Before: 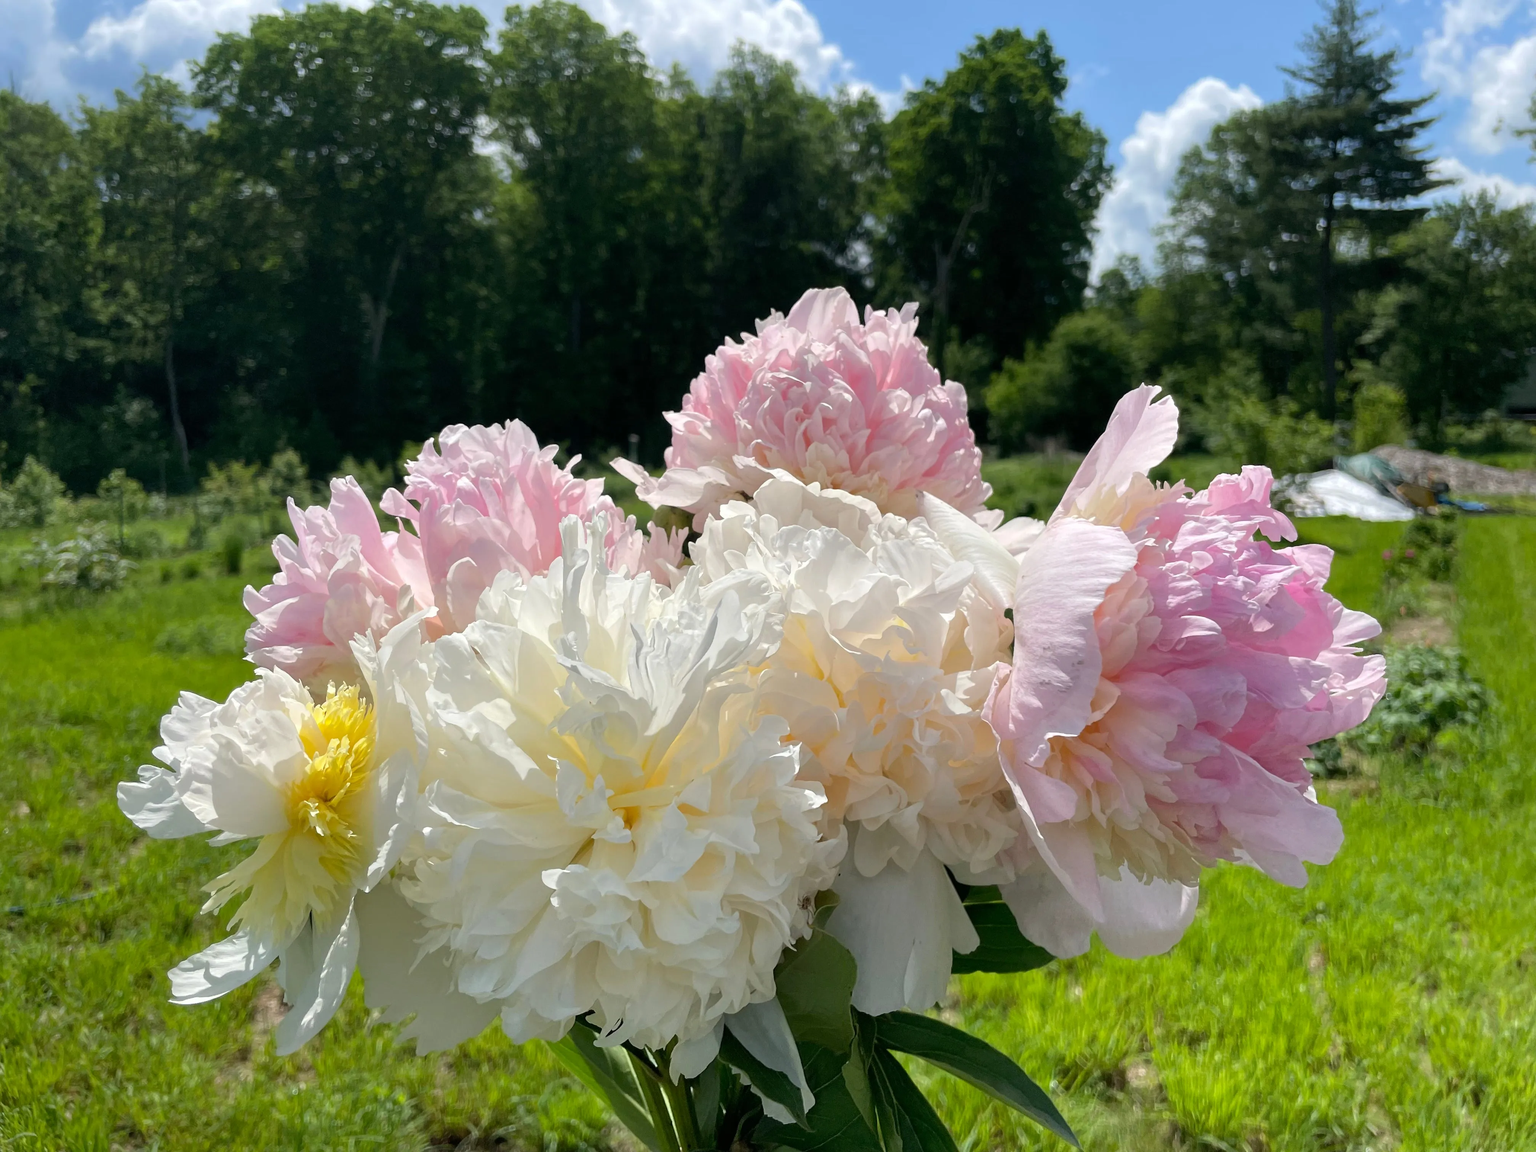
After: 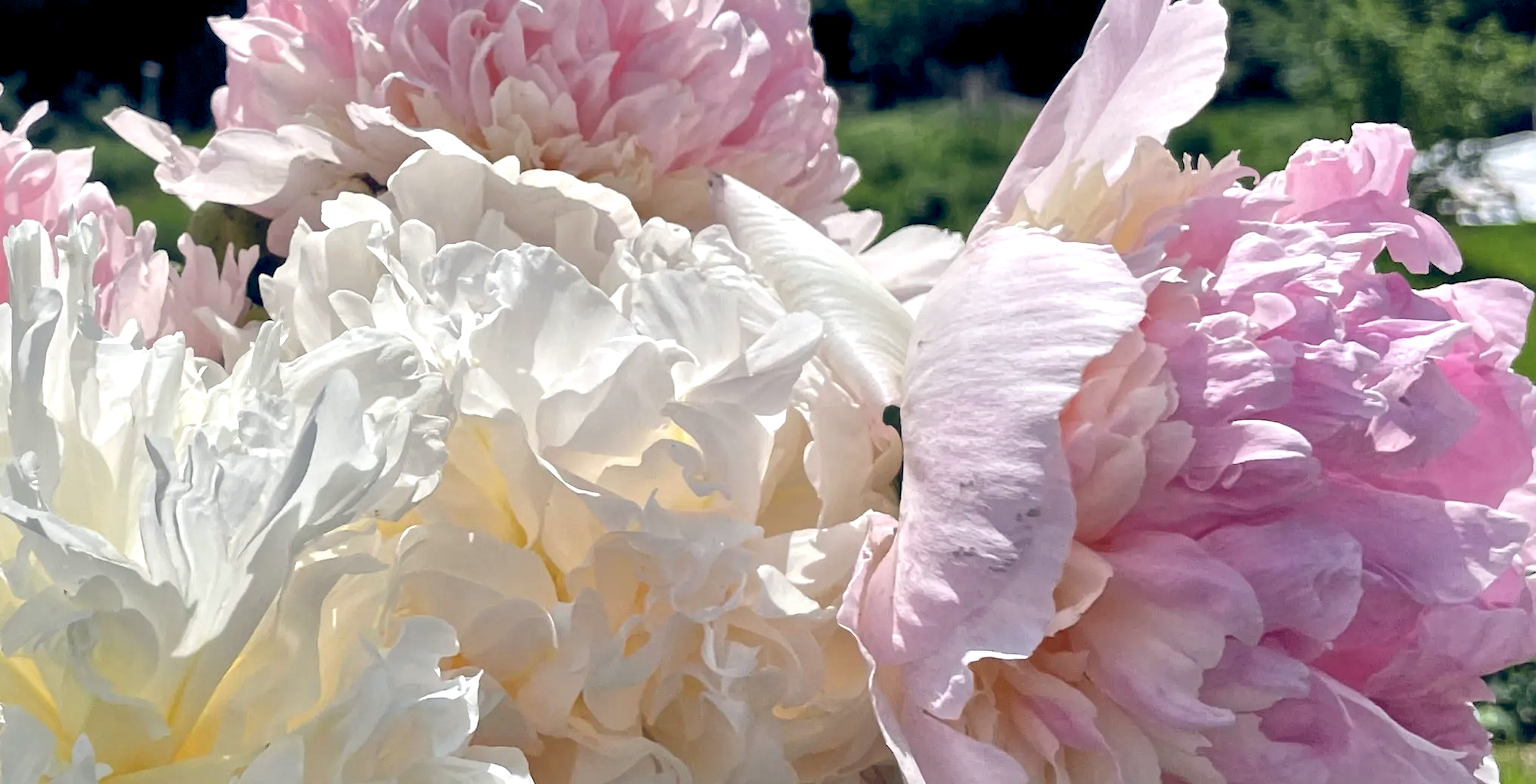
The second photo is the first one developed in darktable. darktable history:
levels: levels [0, 0.492, 0.984]
color balance rgb: global offset › luminance -0.292%, global offset › chroma 0.304%, global offset › hue 258.33°, perceptual saturation grading › global saturation 0.433%
local contrast: mode bilateral grid, contrast 26, coarseness 60, detail 151%, midtone range 0.2
crop: left 36.307%, top 34.99%, right 13.067%, bottom 30.549%
